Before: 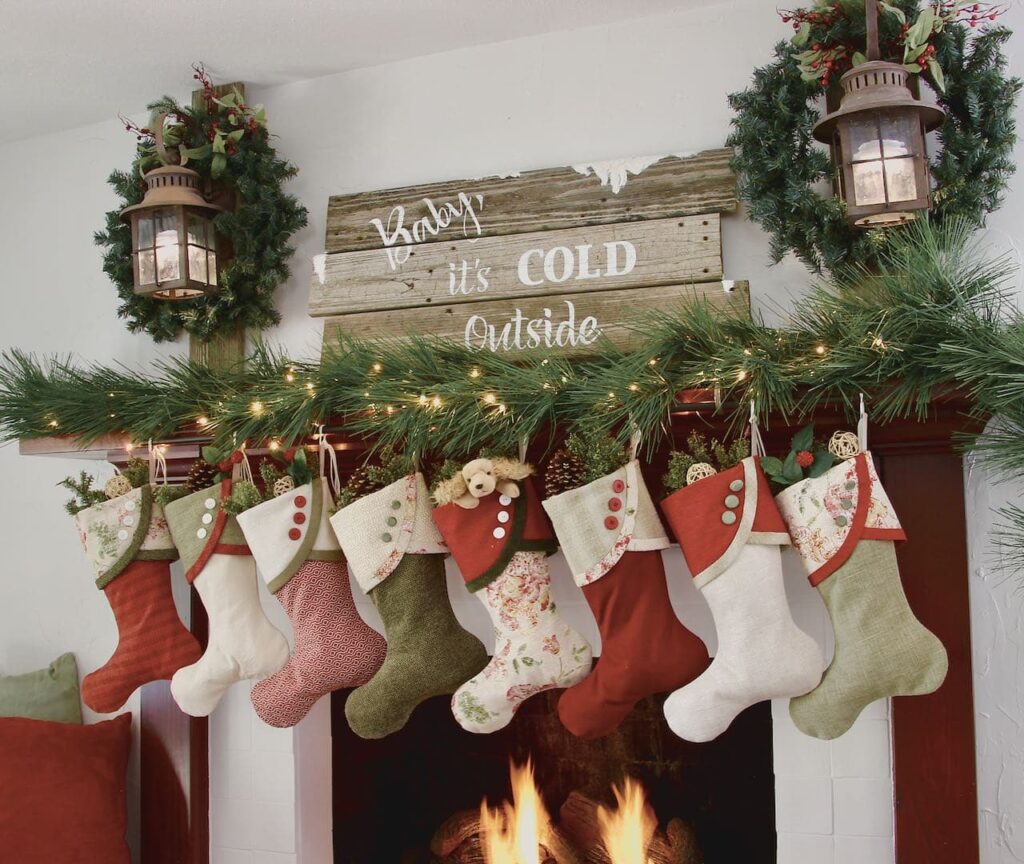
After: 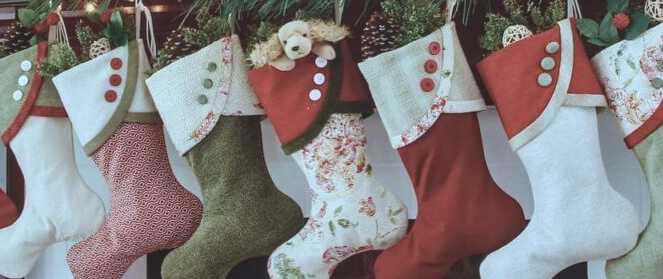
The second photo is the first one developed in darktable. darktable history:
exposure: black level correction -0.015, compensate exposure bias true, compensate highlight preservation false
color correction: highlights a* -10.71, highlights b* -18.9
crop: left 18.05%, top 50.749%, right 17.141%, bottom 16.911%
local contrast: on, module defaults
